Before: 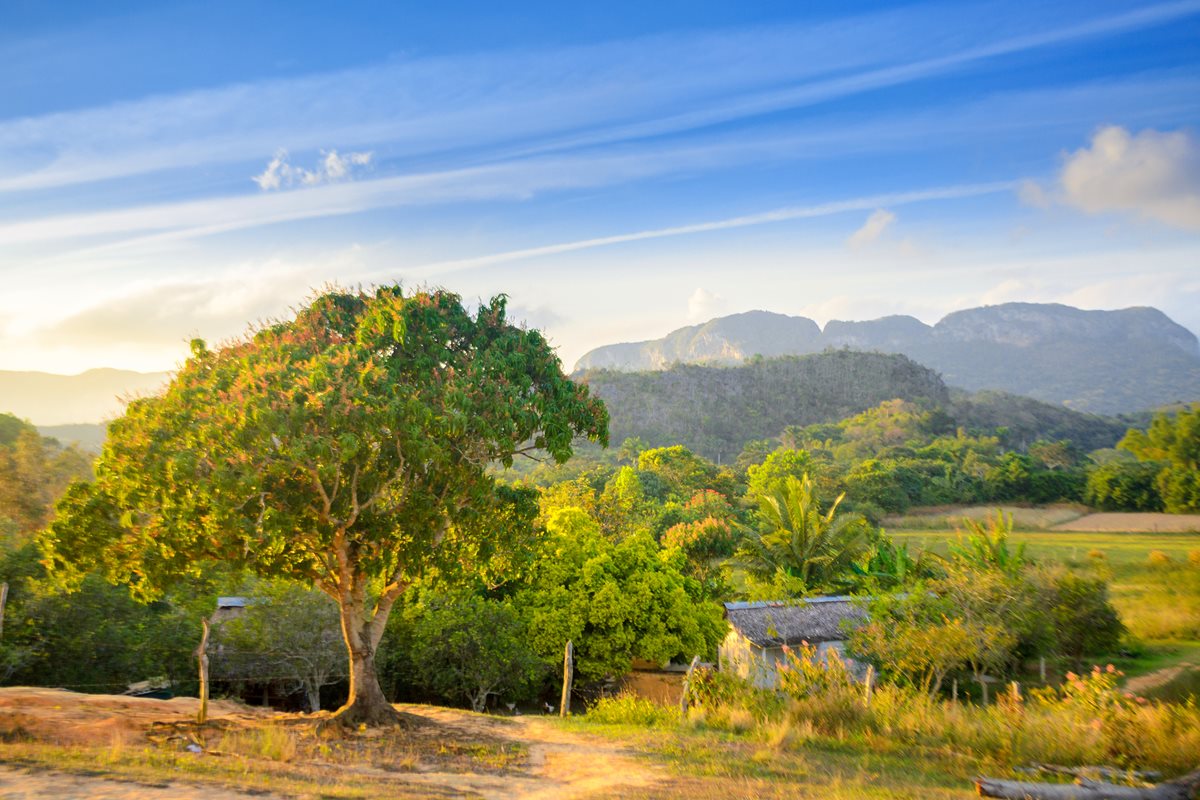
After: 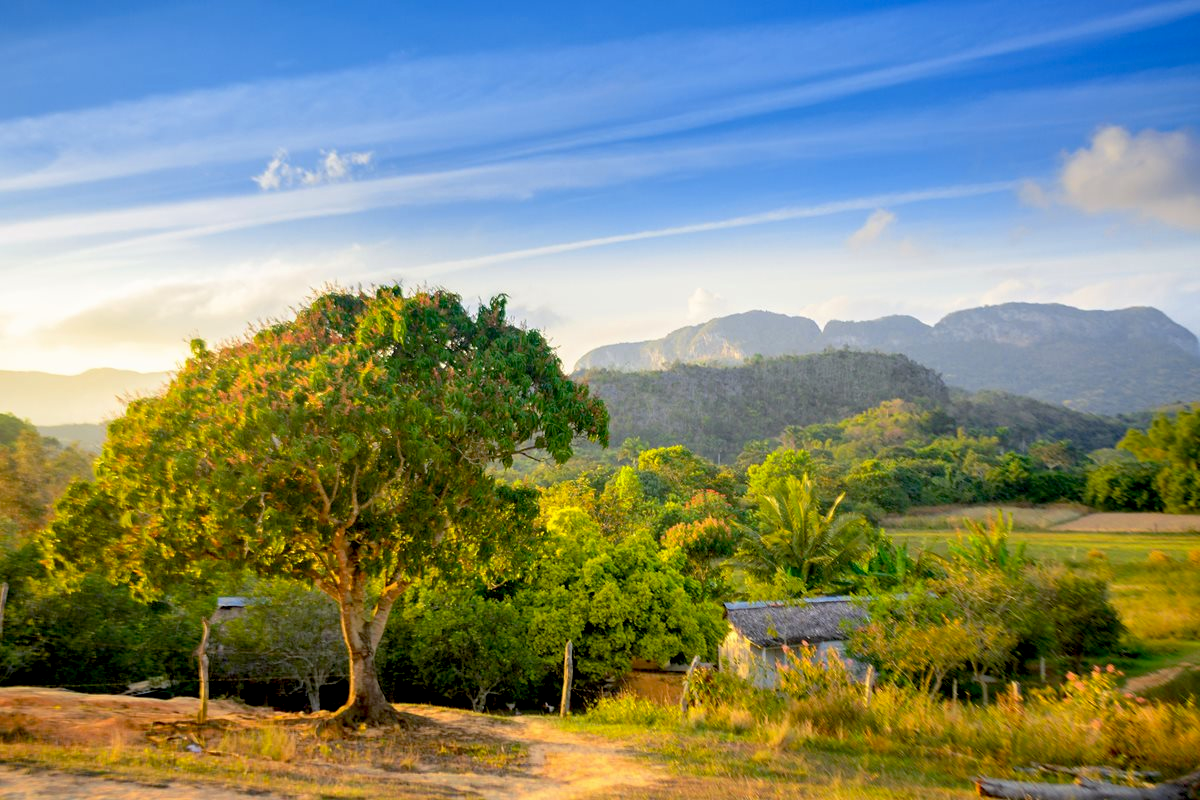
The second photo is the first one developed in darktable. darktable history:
exposure: black level correction 0.016, exposure -0.006 EV, compensate exposure bias true, compensate highlight preservation false
base curve: curves: ch0 [(0, 0) (0.303, 0.277) (1, 1)], preserve colors none
